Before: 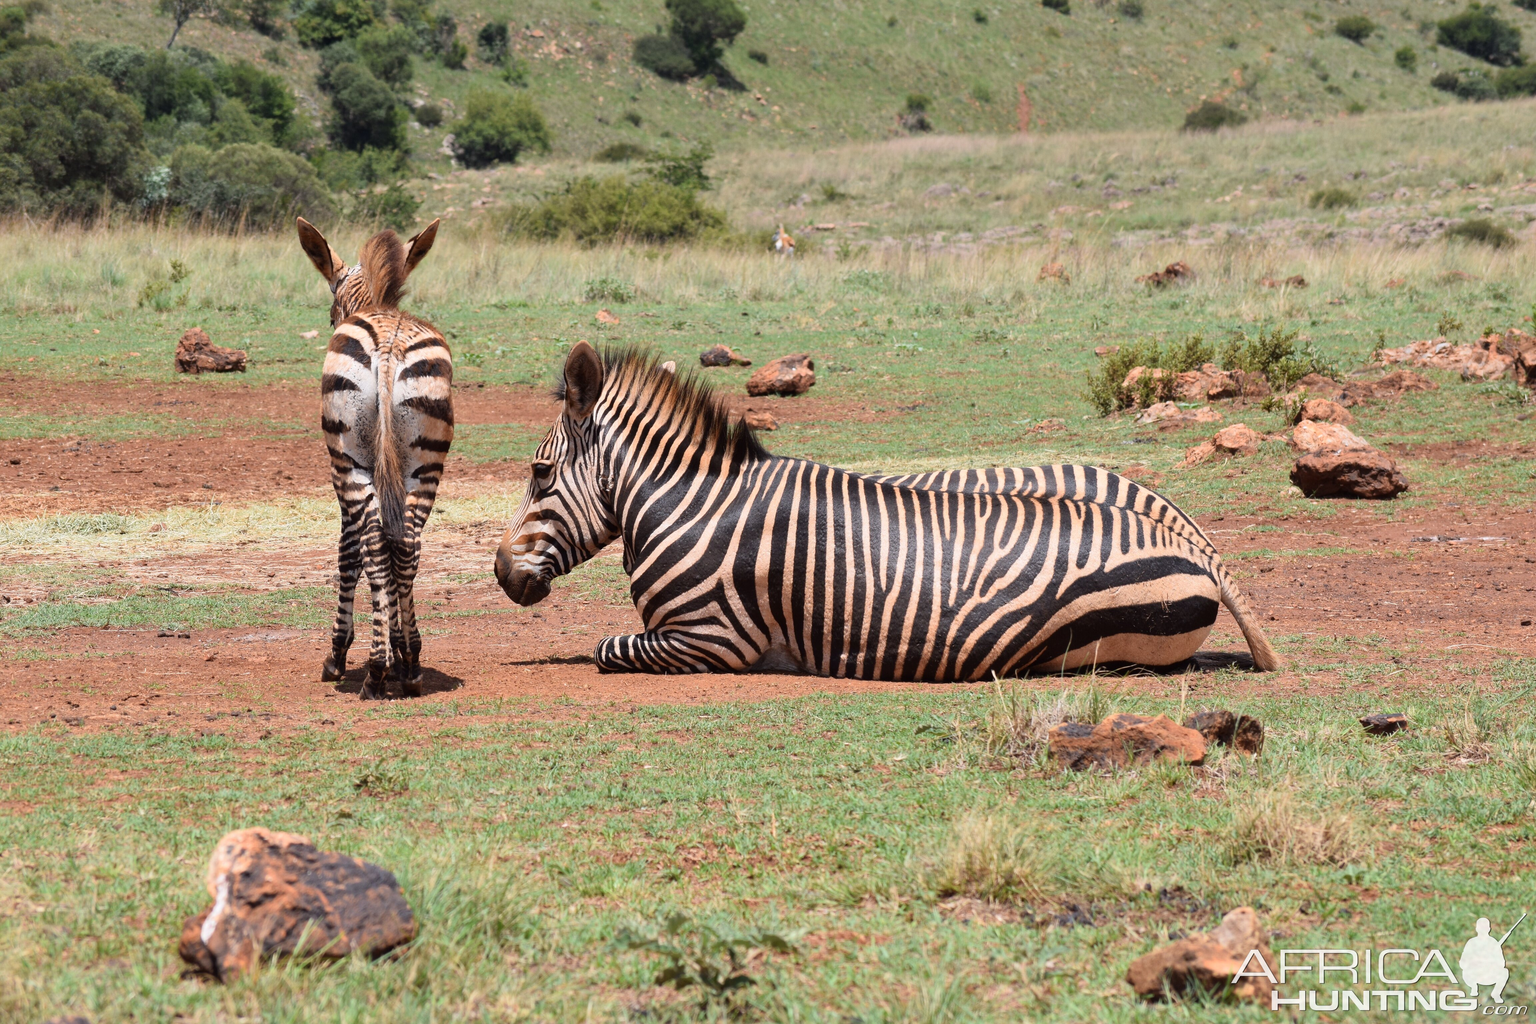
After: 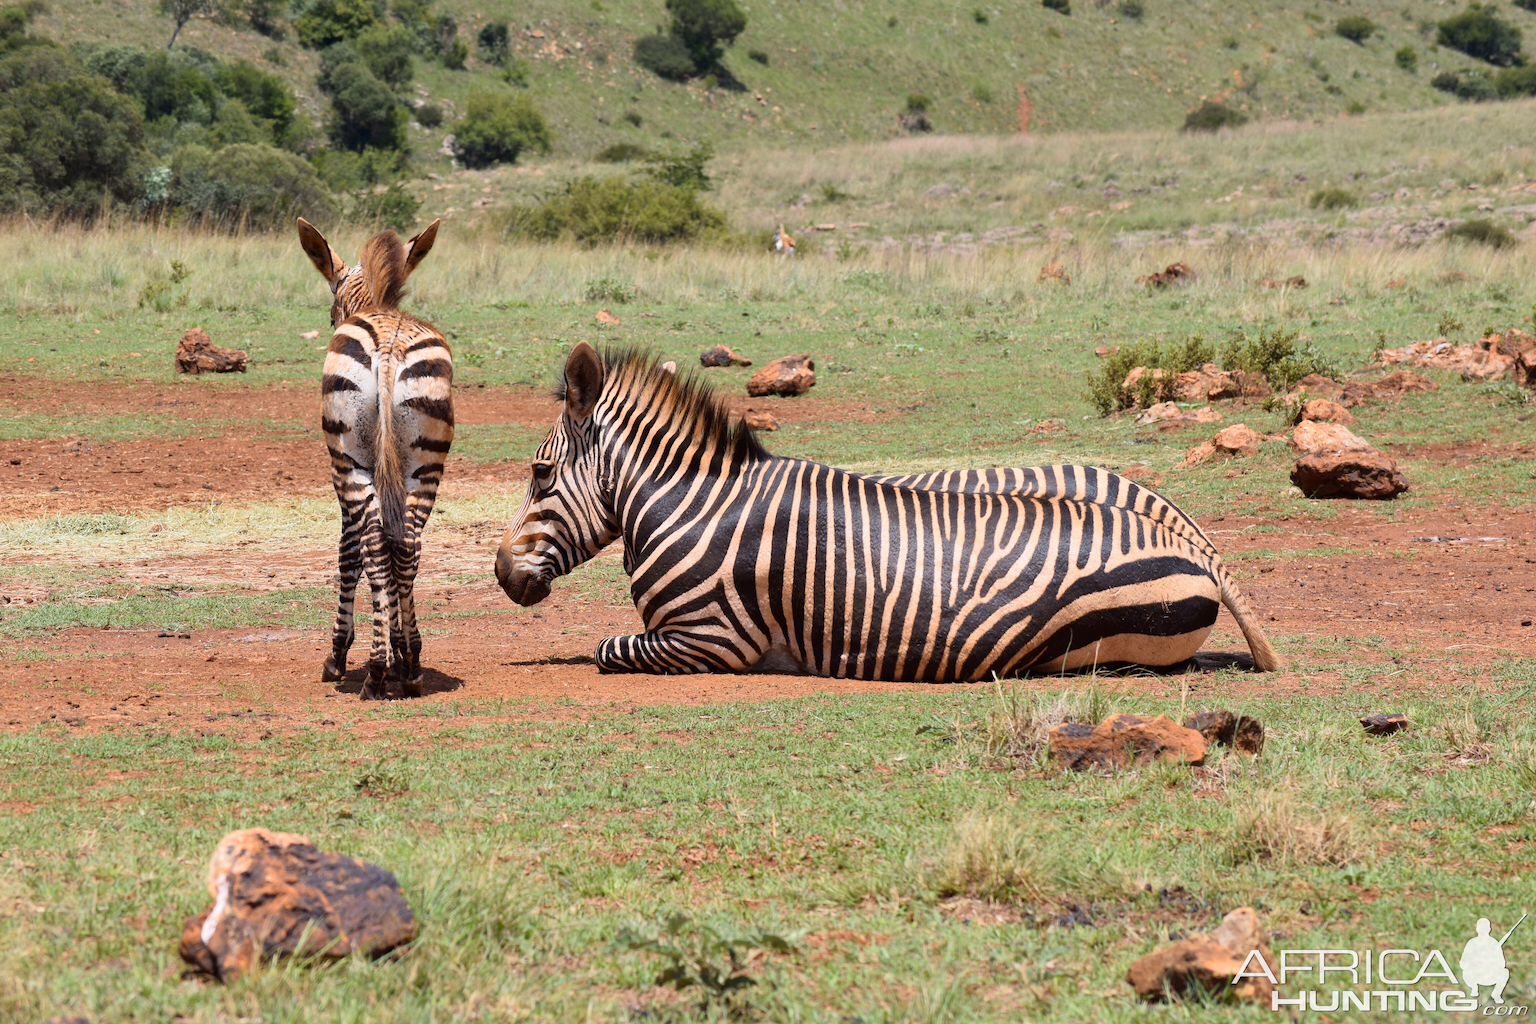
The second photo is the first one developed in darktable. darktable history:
color zones: curves: ch0 [(0.254, 0.492) (0.724, 0.62)]; ch1 [(0.25, 0.528) (0.719, 0.796)]; ch2 [(0, 0.472) (0.25, 0.5) (0.73, 0.184)]
exposure: black level correction 0.001, compensate highlight preservation false
